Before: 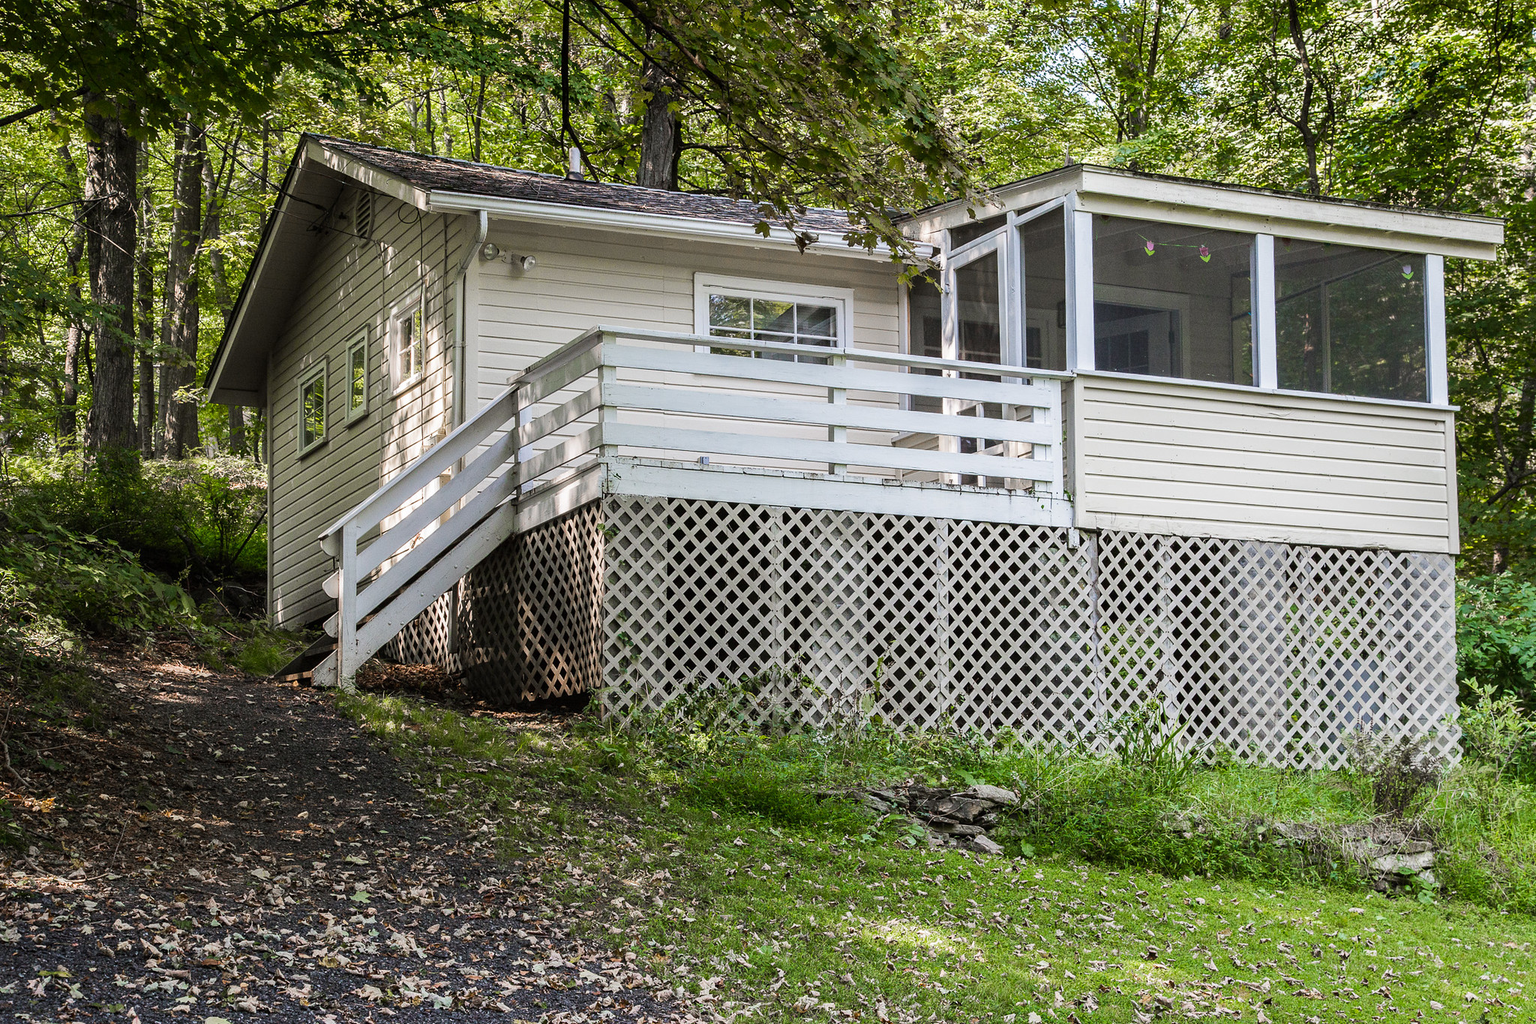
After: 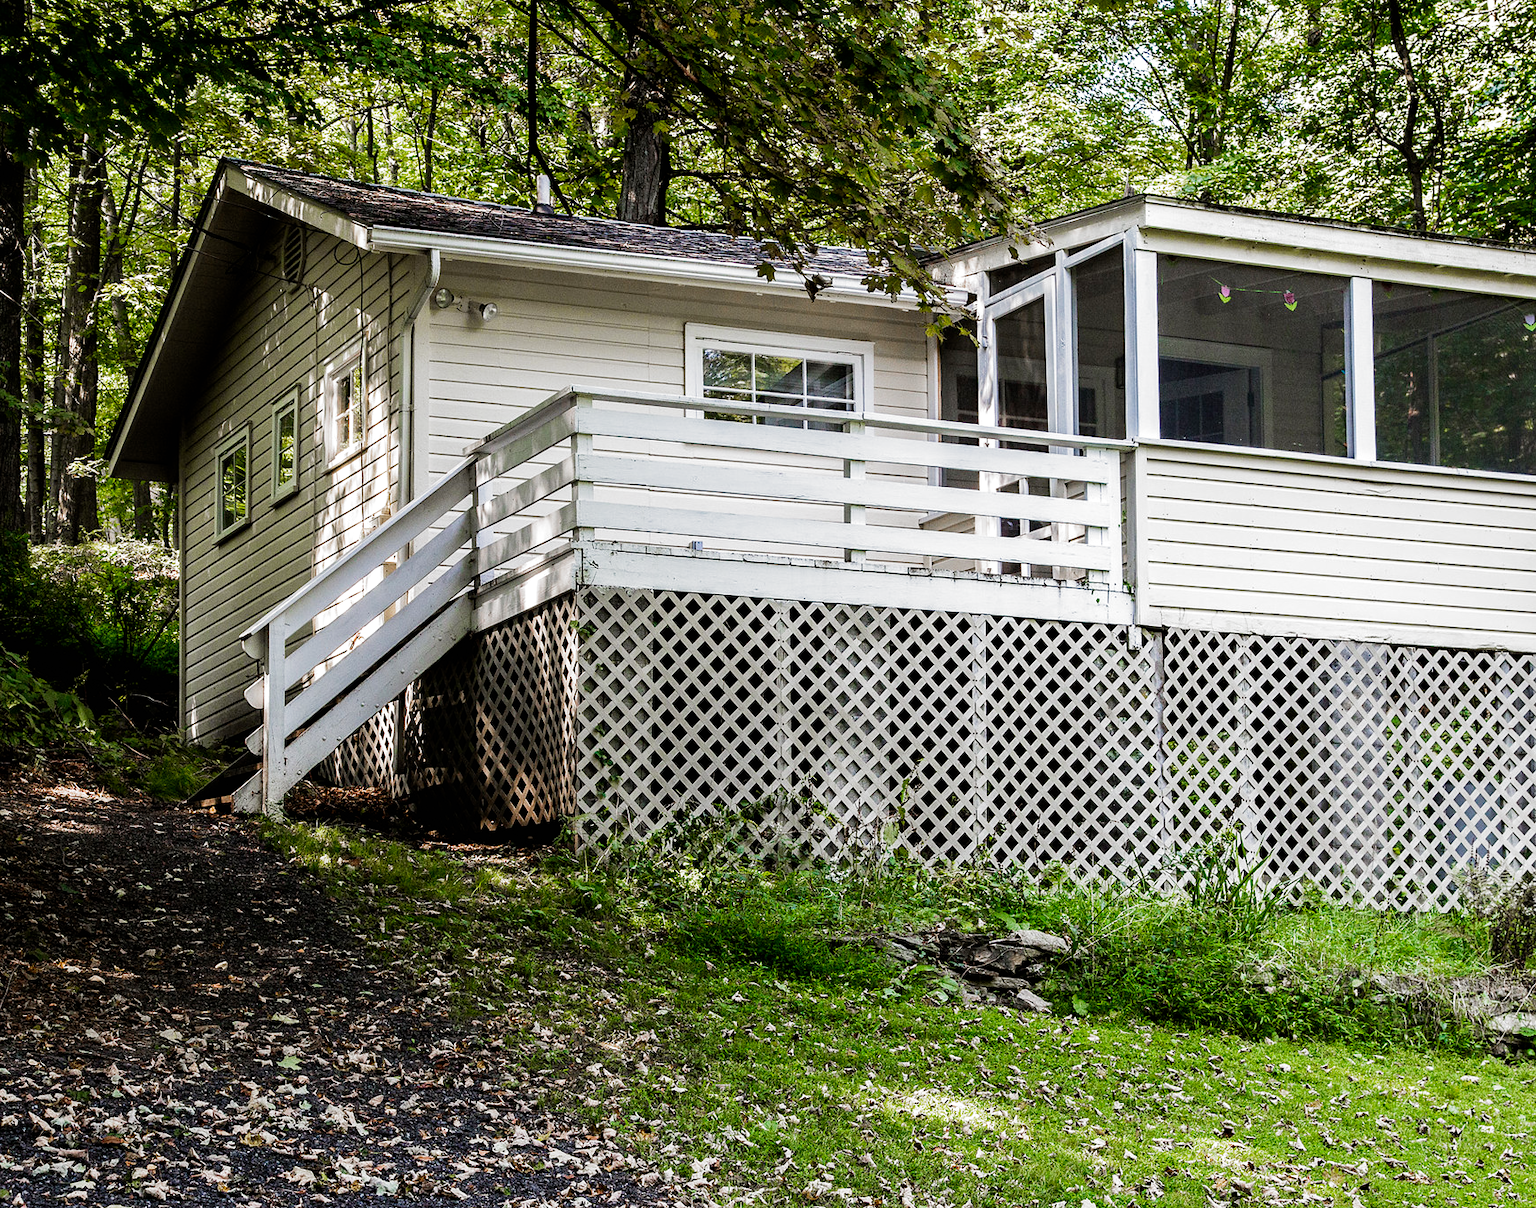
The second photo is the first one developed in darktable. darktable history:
filmic rgb: black relative exposure -8.2 EV, white relative exposure 2.2 EV, threshold 3 EV, hardness 7.11, latitude 75%, contrast 1.325, highlights saturation mix -2%, shadows ↔ highlights balance 30%, preserve chrominance no, color science v5 (2021), contrast in shadows safe, contrast in highlights safe, enable highlight reconstruction true
crop: left 7.598%, right 7.873%
